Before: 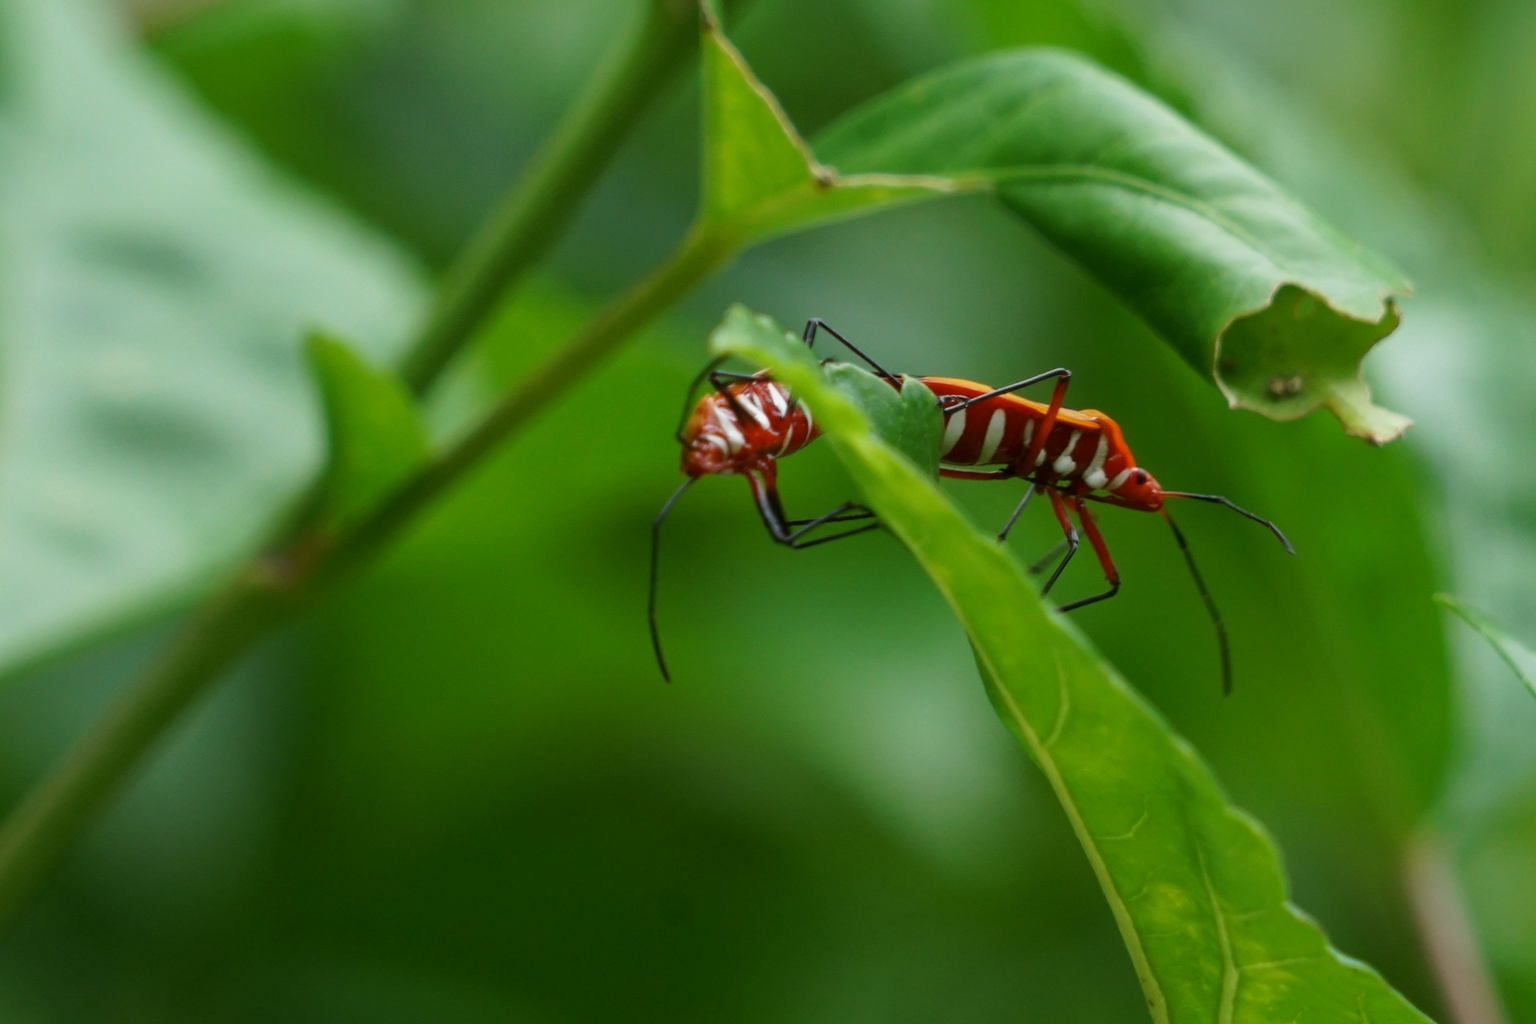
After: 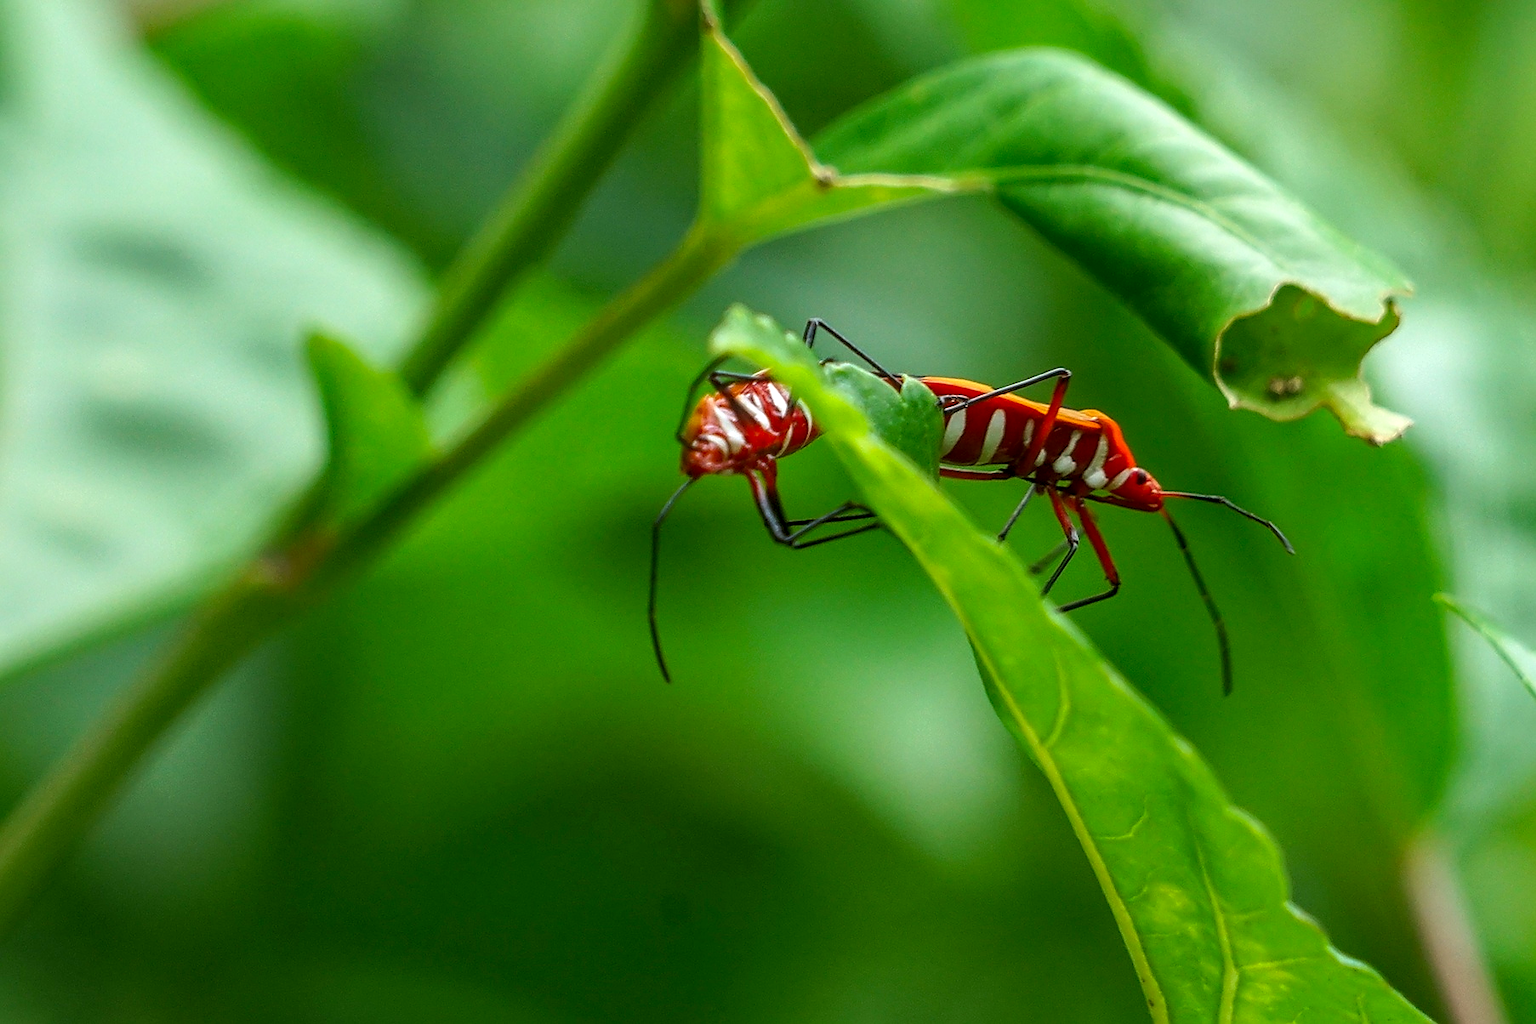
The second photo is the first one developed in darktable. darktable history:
contrast brightness saturation: saturation 0.177
local contrast: highlights 2%, shadows 7%, detail 134%
exposure: exposure 0.133 EV, compensate exposure bias true, compensate highlight preservation false
sharpen: radius 1.356, amount 1.235, threshold 0.619
